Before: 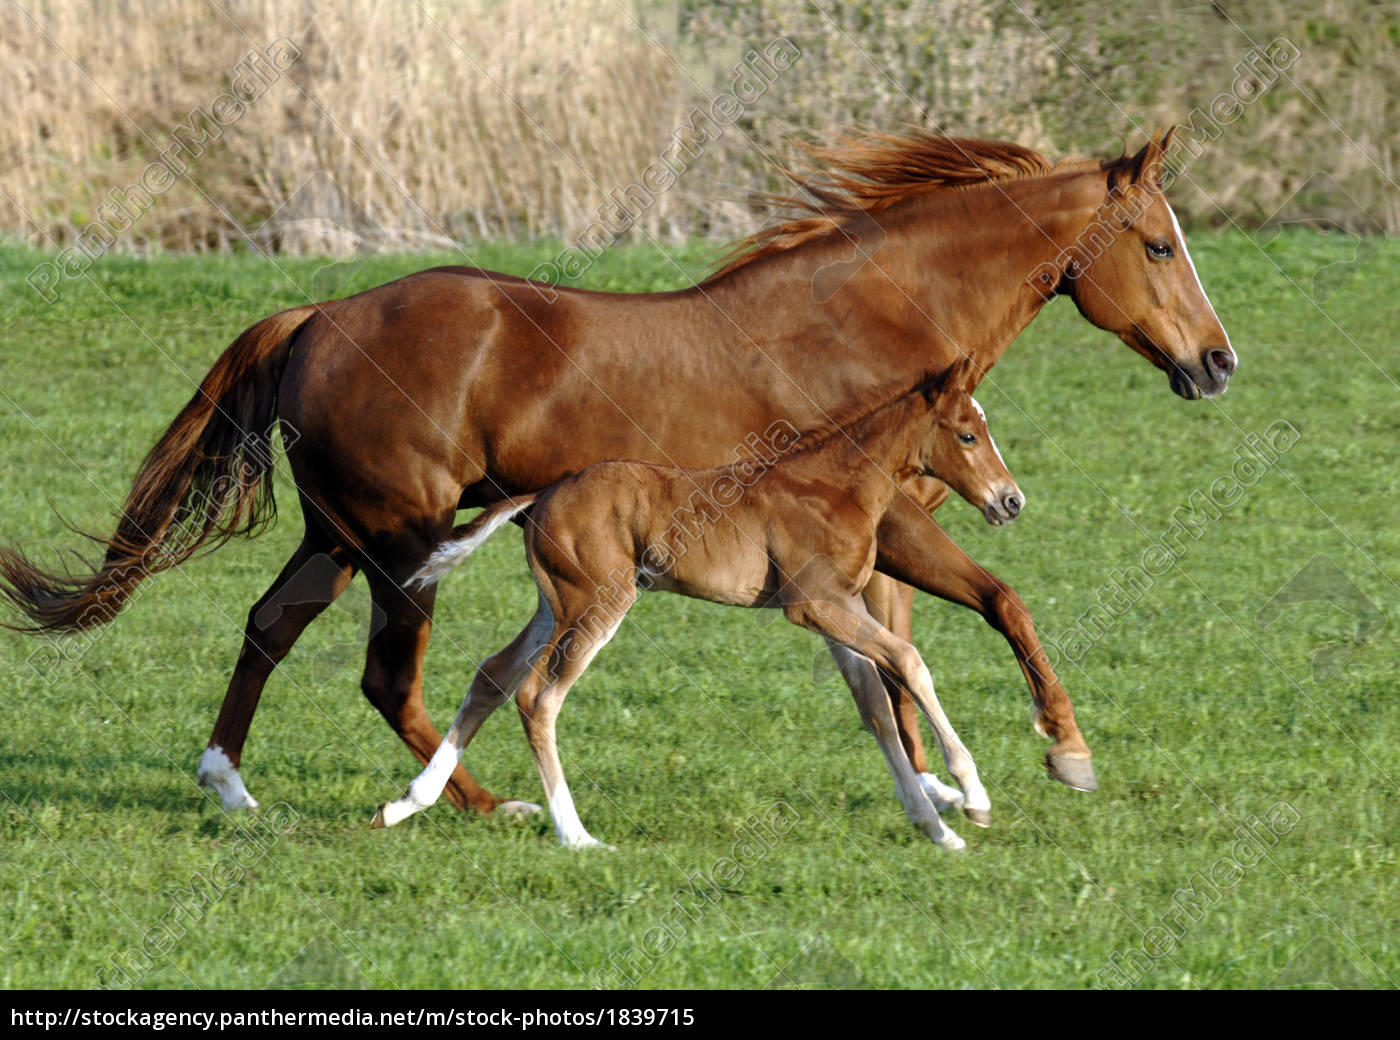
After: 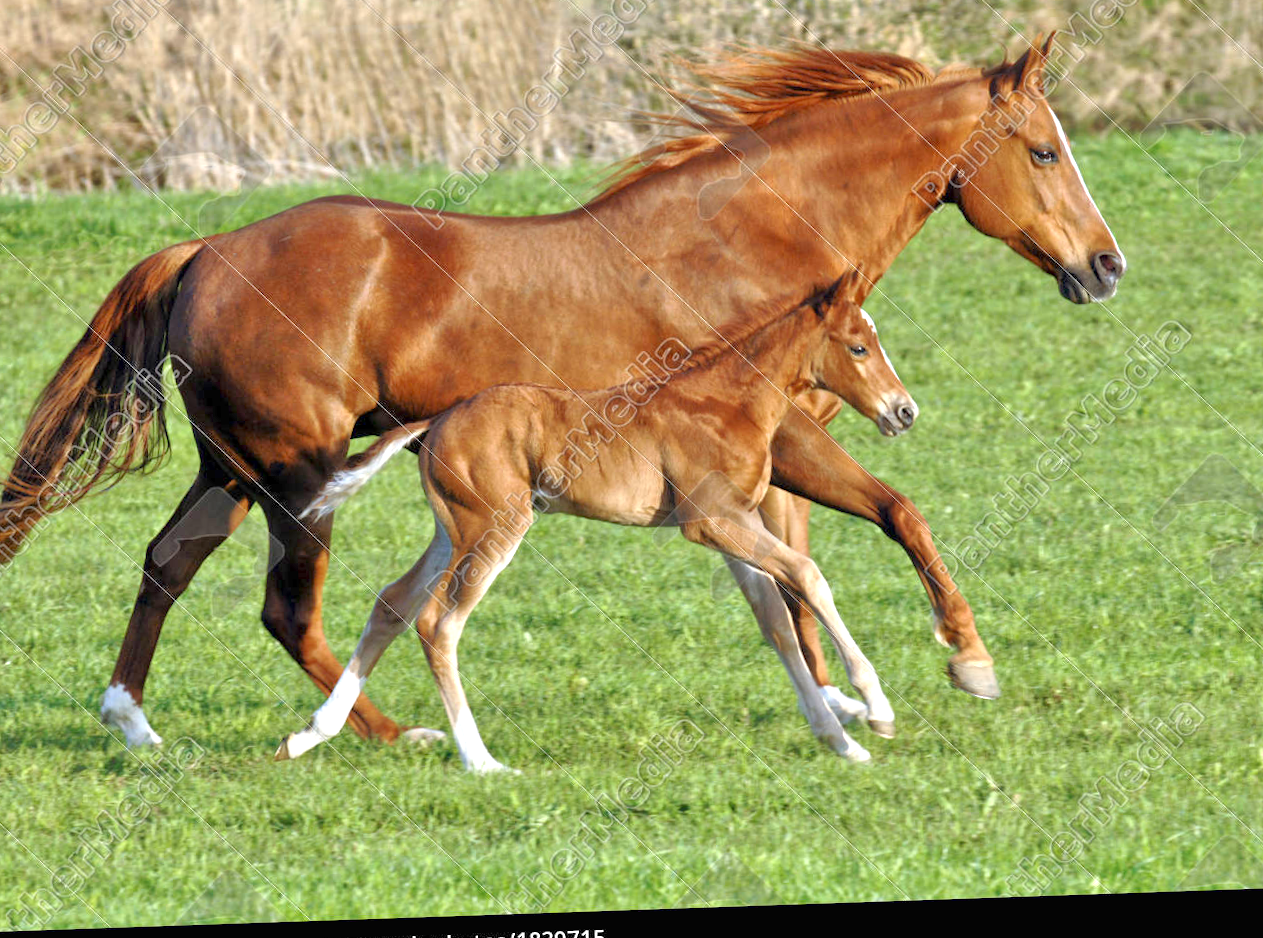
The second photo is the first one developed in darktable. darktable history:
tone equalizer: -8 EV 2 EV, -7 EV 2 EV, -6 EV 2 EV, -5 EV 2 EV, -4 EV 2 EV, -3 EV 1.5 EV, -2 EV 1 EV, -1 EV 0.5 EV
crop and rotate: angle 1.96°, left 5.673%, top 5.673%
